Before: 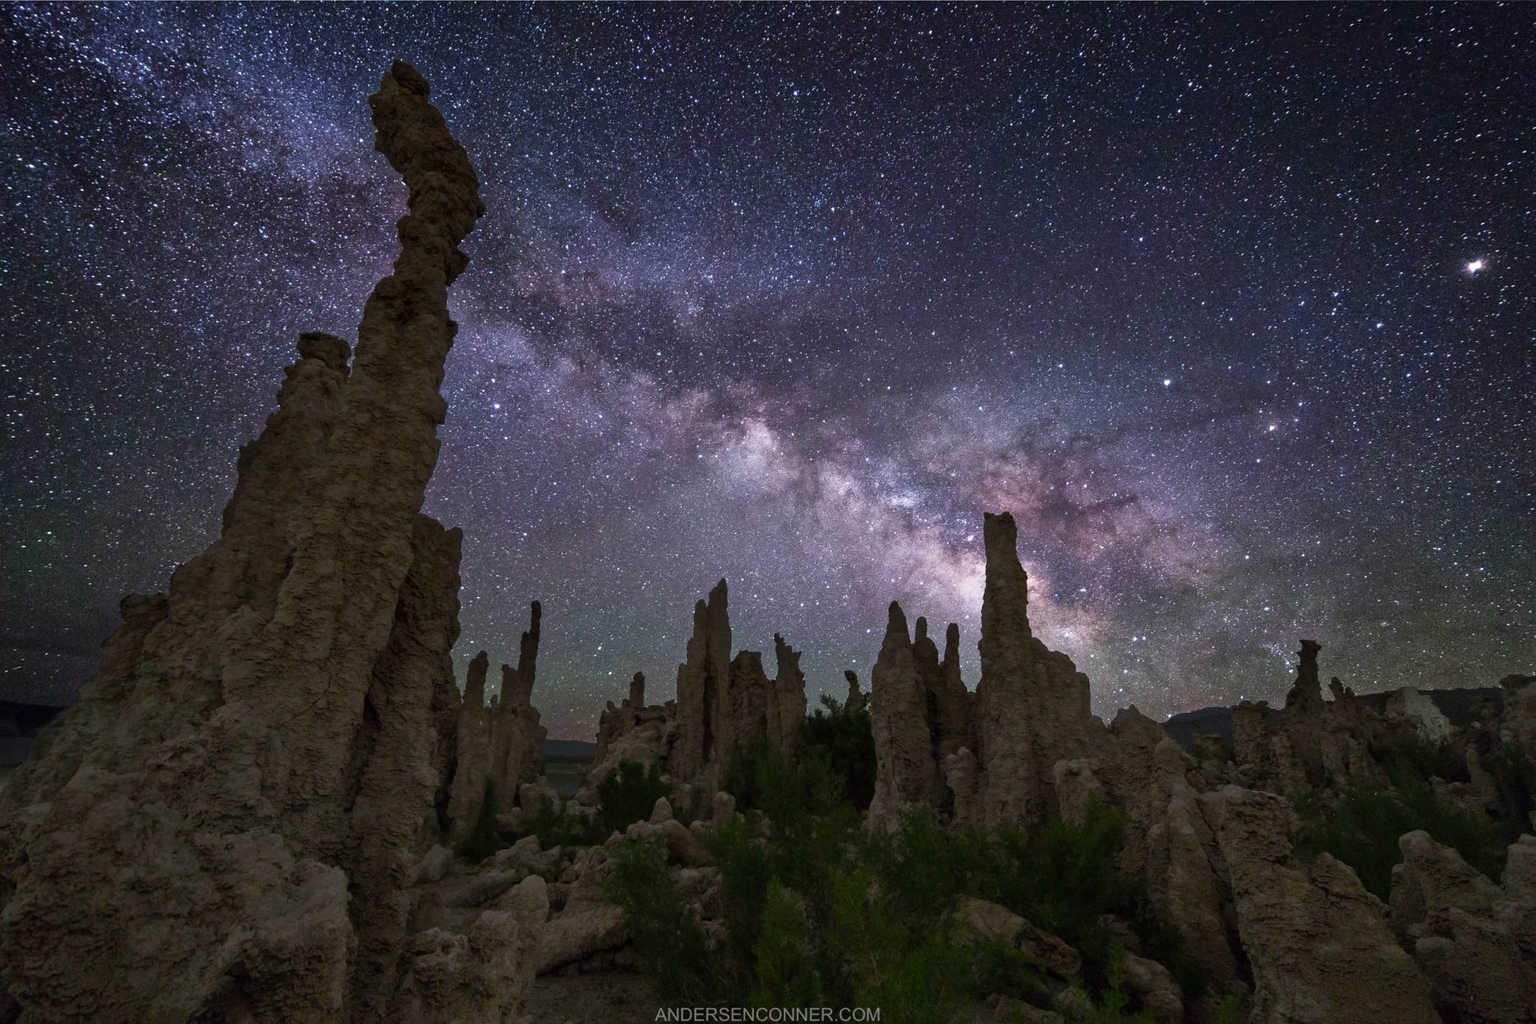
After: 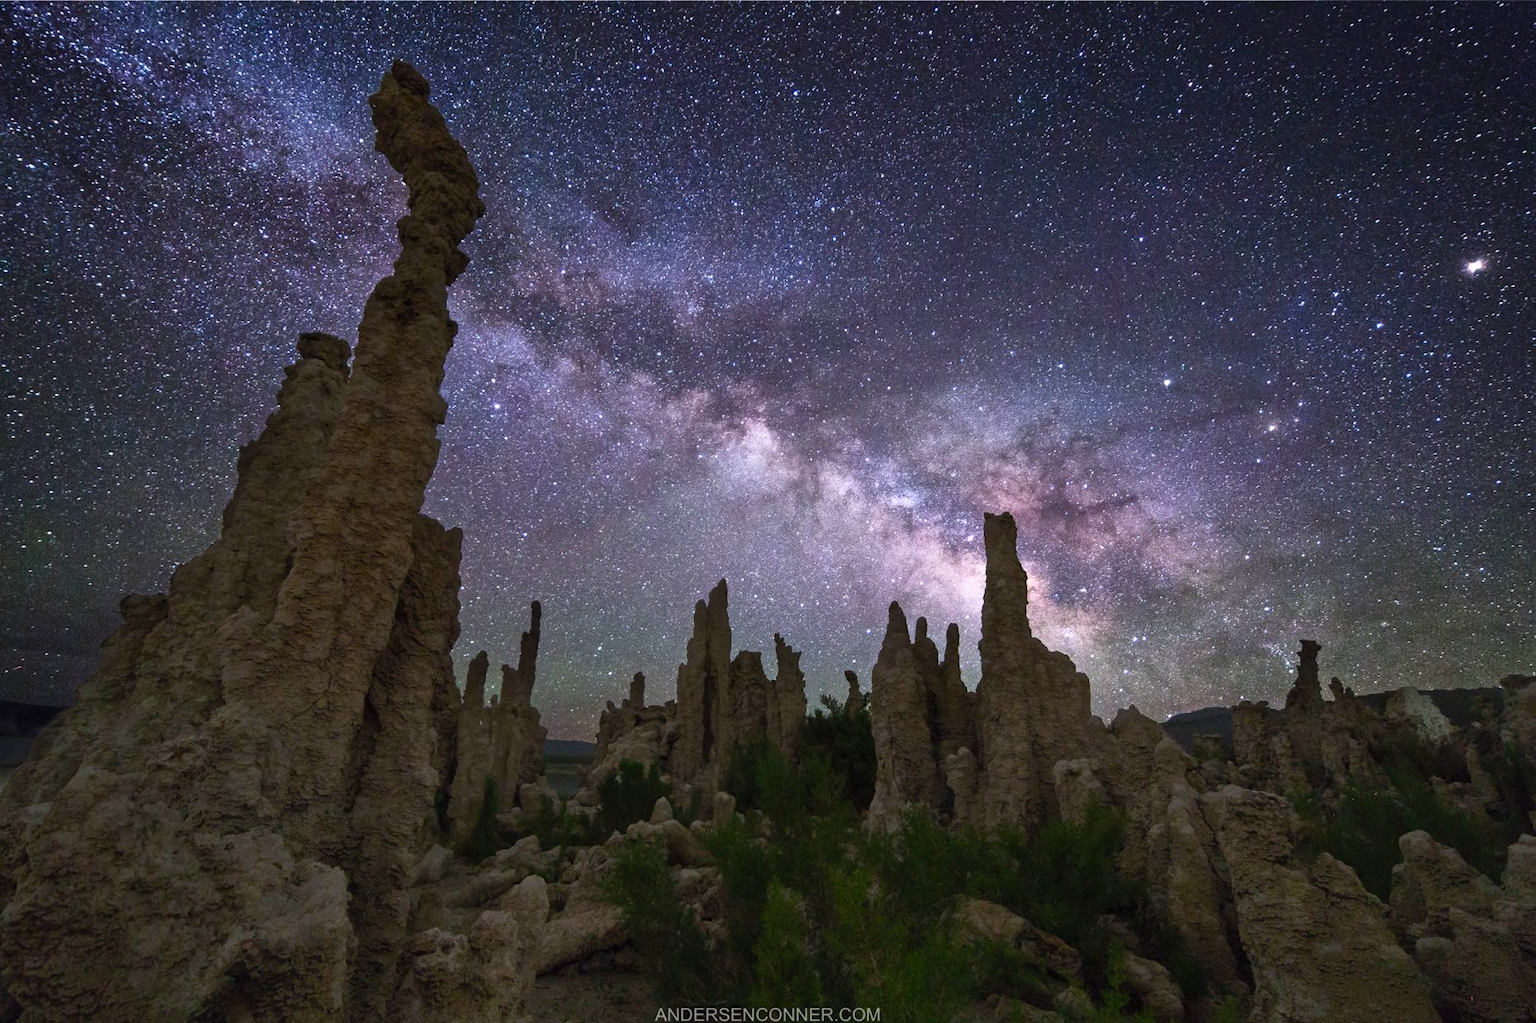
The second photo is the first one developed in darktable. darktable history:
crop: bottom 0.071%
contrast brightness saturation: contrast 0.2, brightness 0.16, saturation 0.22
